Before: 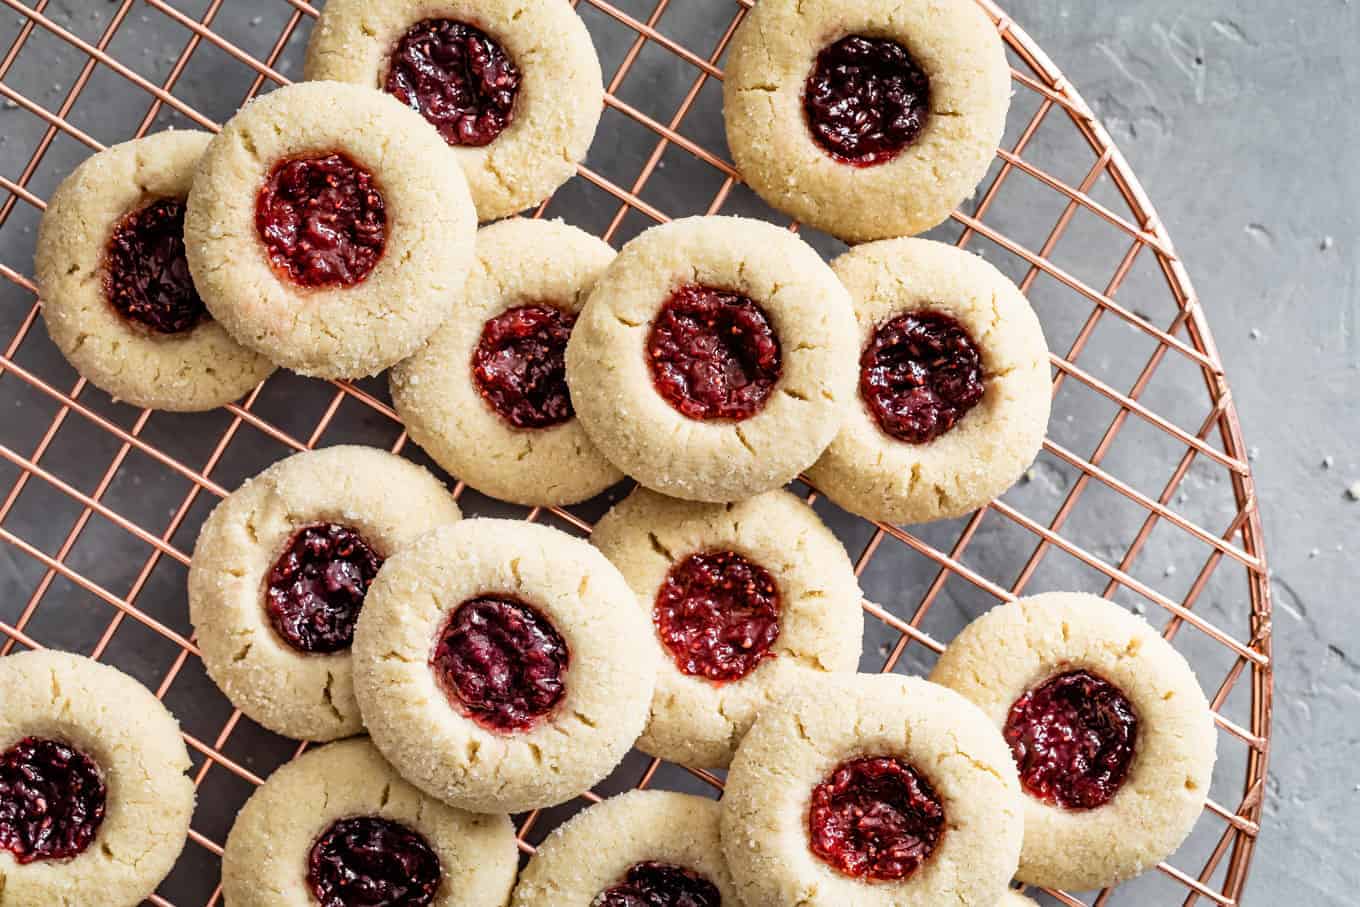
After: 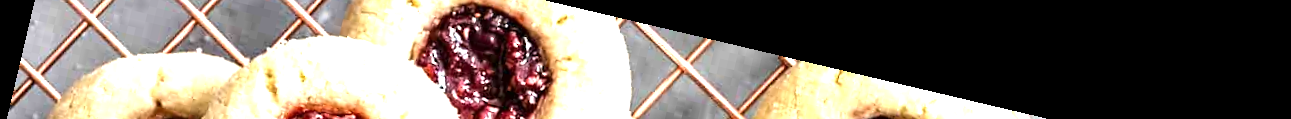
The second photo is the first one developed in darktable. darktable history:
exposure: exposure 1 EV, compensate highlight preservation false
rotate and perspective: rotation 13.27°, automatic cropping off
crop and rotate: left 9.644%, top 9.491%, right 6.021%, bottom 80.509%
tone equalizer: -8 EV -0.417 EV, -7 EV -0.389 EV, -6 EV -0.333 EV, -5 EV -0.222 EV, -3 EV 0.222 EV, -2 EV 0.333 EV, -1 EV 0.389 EV, +0 EV 0.417 EV, edges refinement/feathering 500, mask exposure compensation -1.57 EV, preserve details no
